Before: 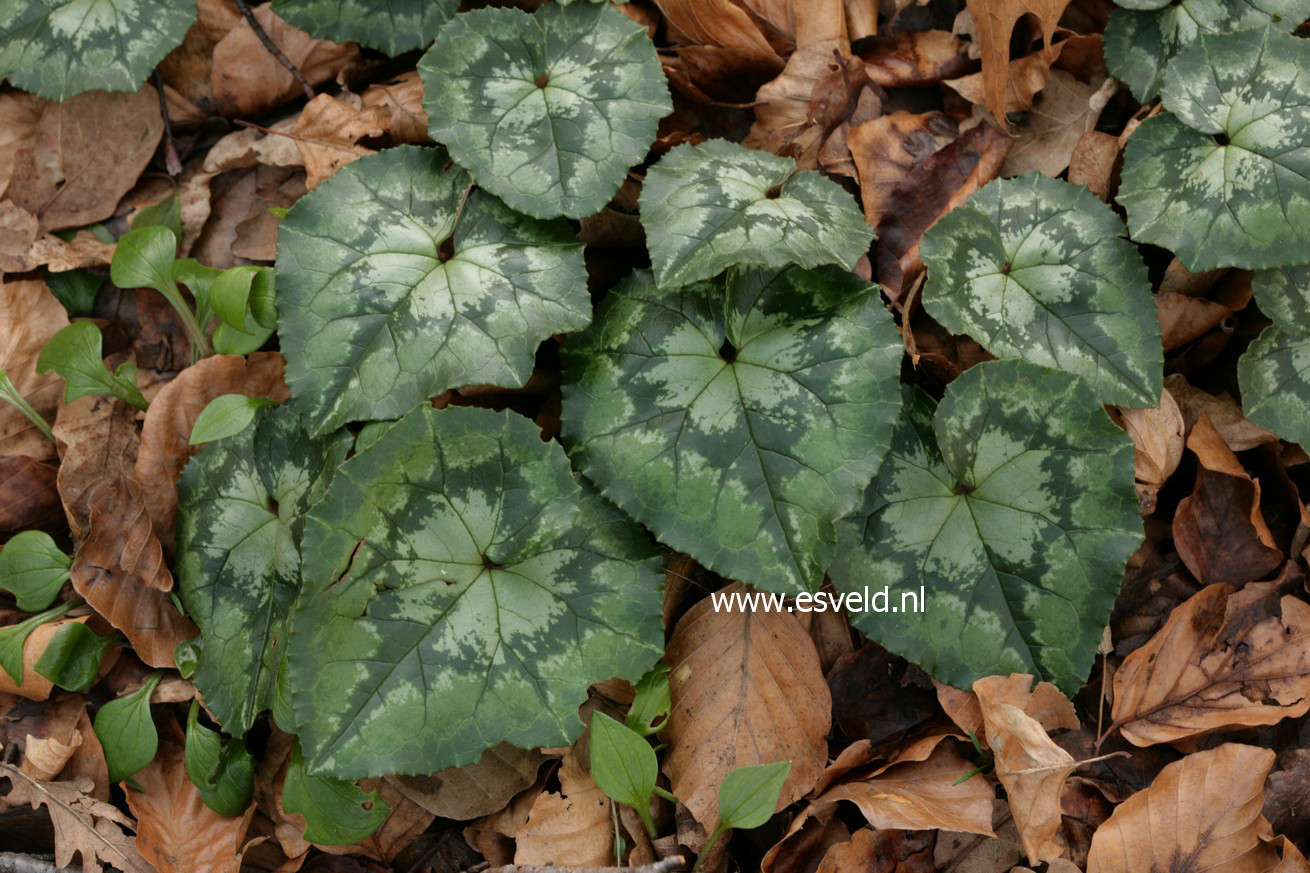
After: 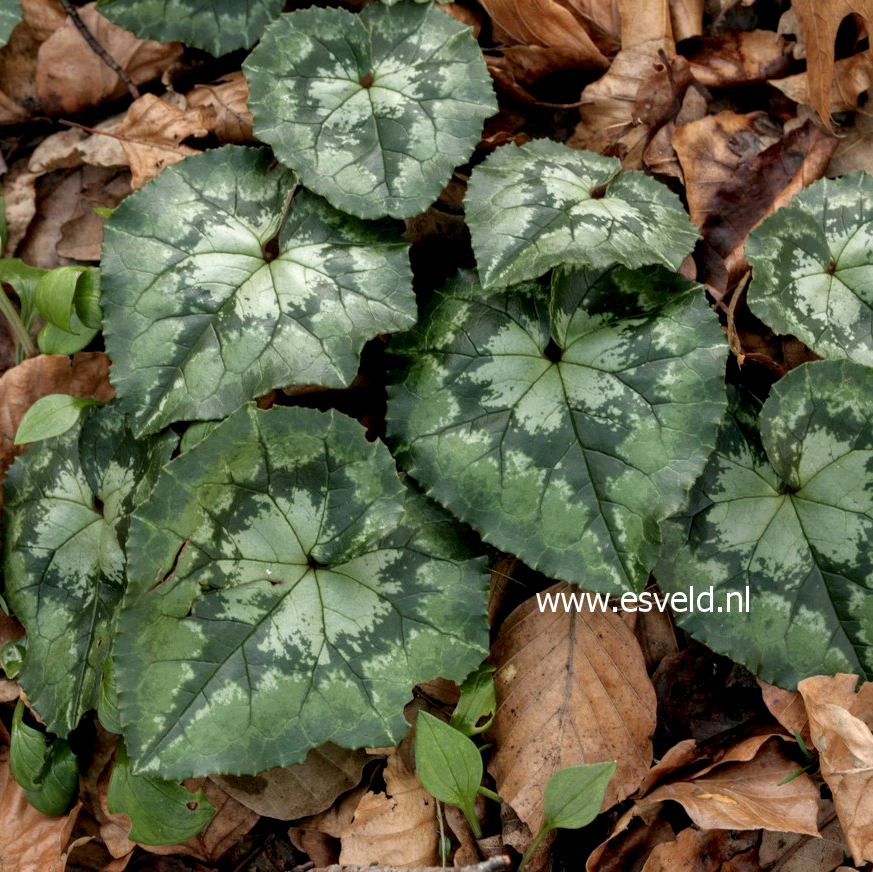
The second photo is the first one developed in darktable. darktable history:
shadows and highlights: highlights color adjustment 0.004%
local contrast: highlights 60%, shadows 59%, detail 160%
crop and rotate: left 13.392%, right 19.953%
